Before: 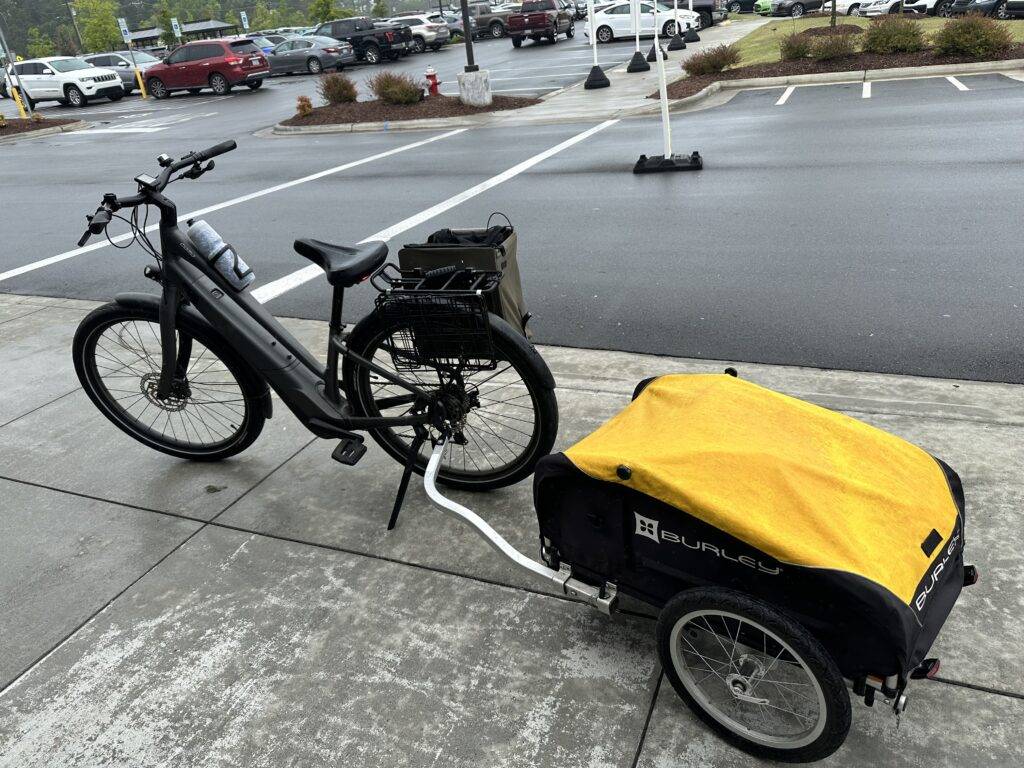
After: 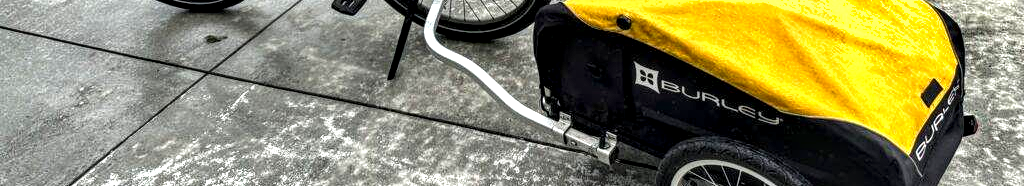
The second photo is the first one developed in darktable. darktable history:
shadows and highlights: shadows 53.19, soften with gaussian
local contrast: highlights 16%, detail 188%
crop and rotate: top 58.713%, bottom 16.963%
exposure: black level correction 0, exposure 0.498 EV, compensate exposure bias true, compensate highlight preservation false
